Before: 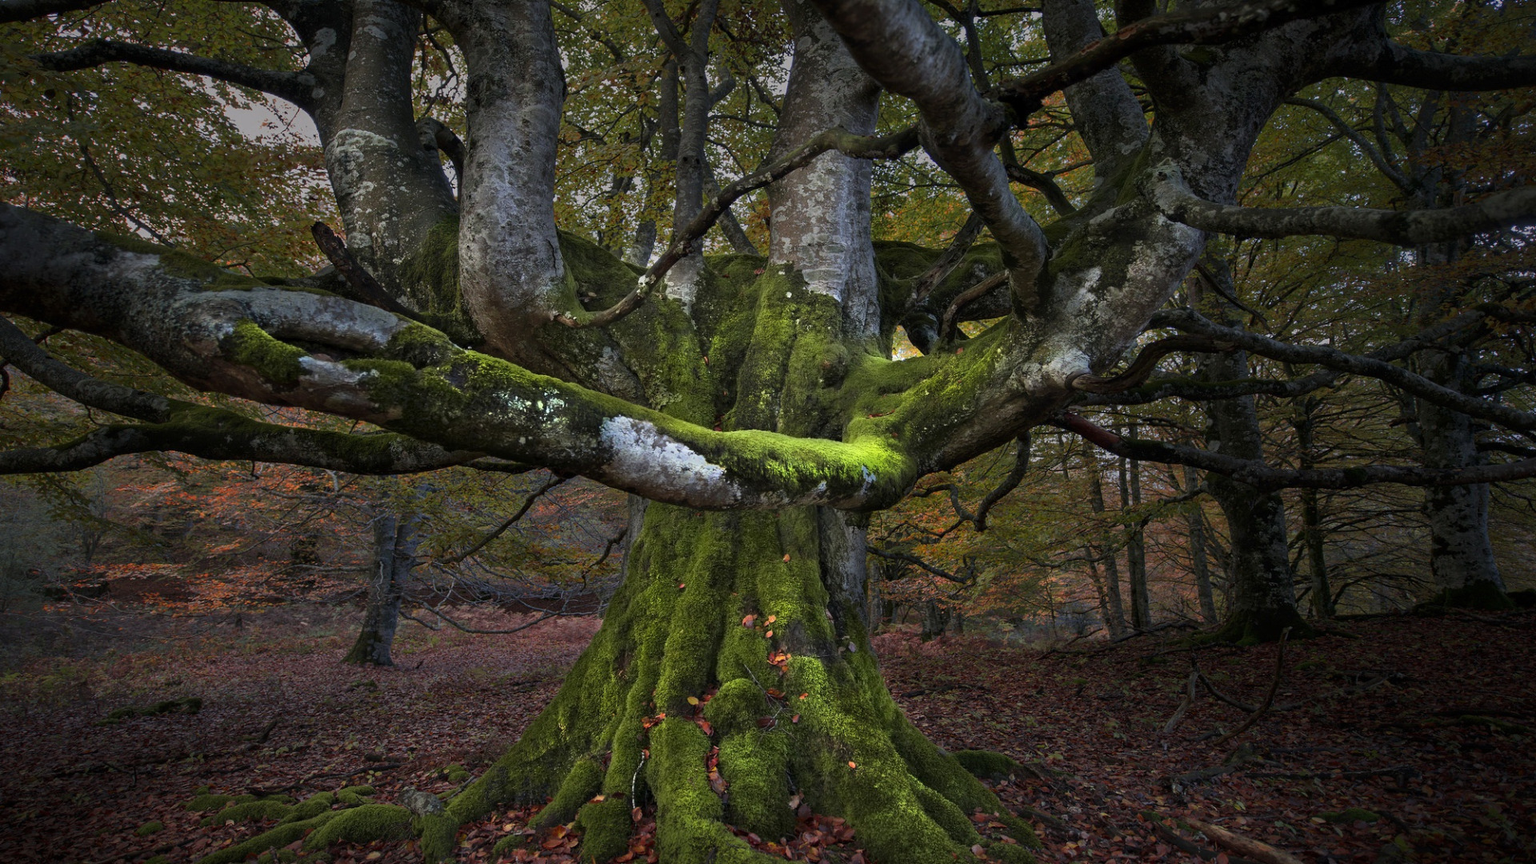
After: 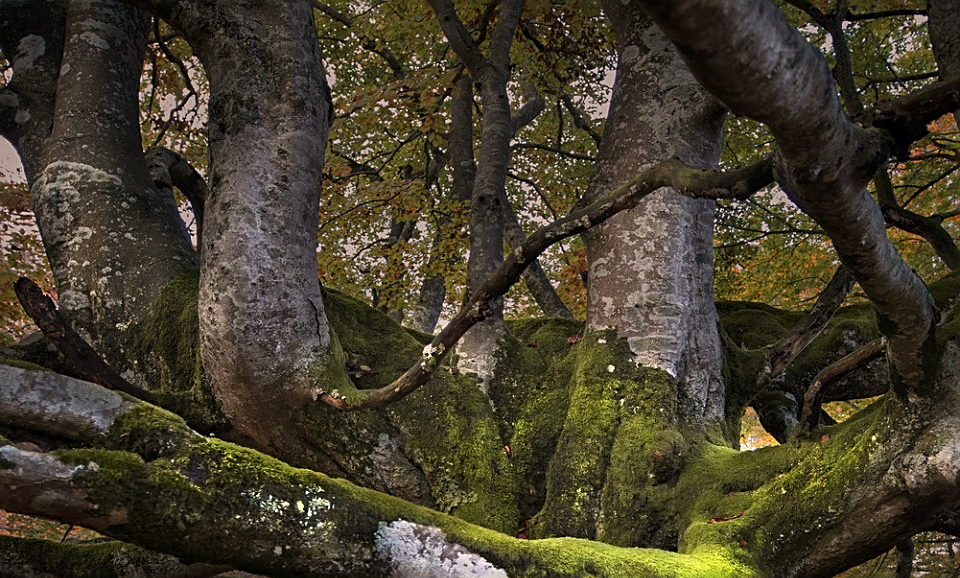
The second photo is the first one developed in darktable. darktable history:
white balance: red 1.127, blue 0.943
crop: left 19.556%, right 30.401%, bottom 46.458%
sharpen: on, module defaults
